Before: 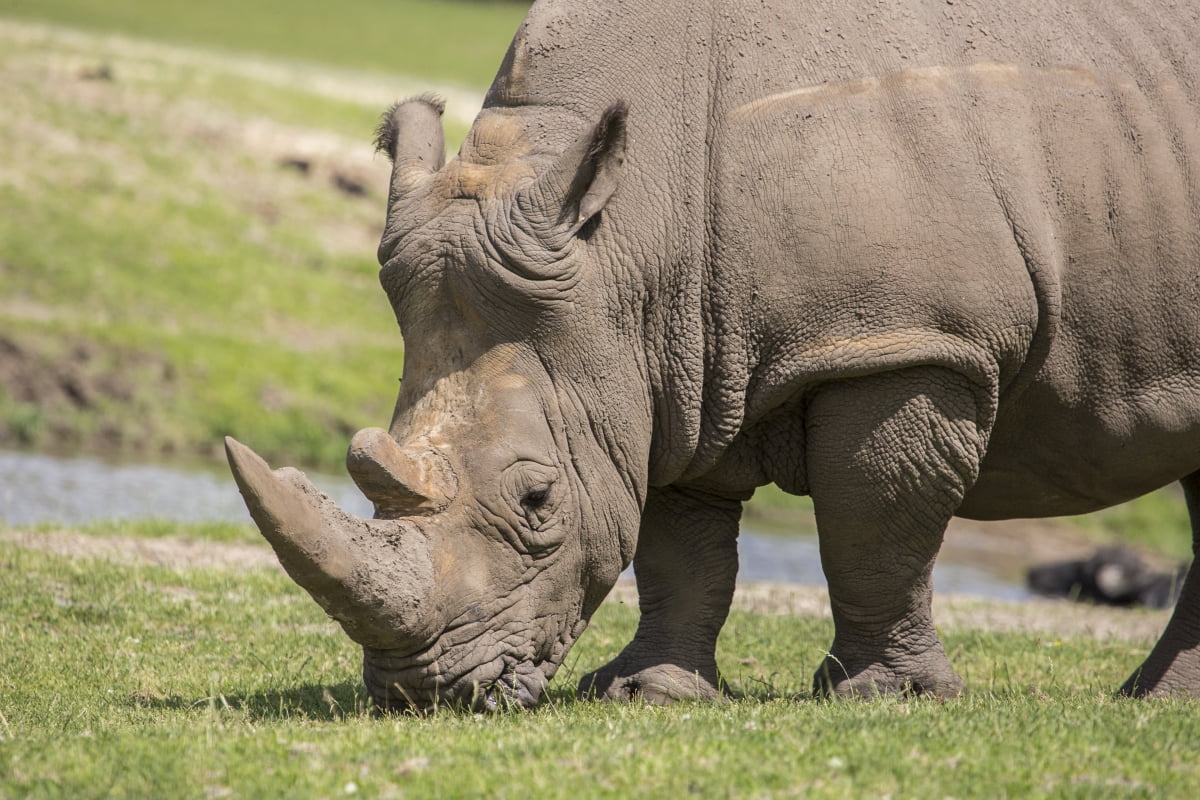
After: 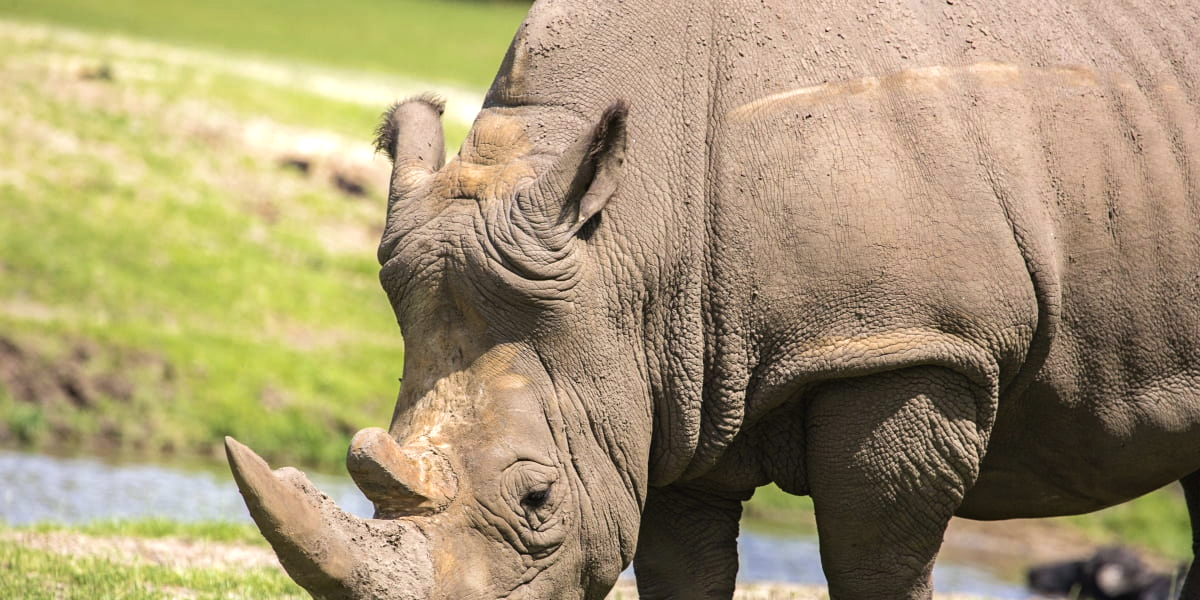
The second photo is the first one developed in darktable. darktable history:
crop: bottom 24.989%
haze removal: adaptive false
velvia: on, module defaults
tone equalizer: -8 EV -0.744 EV, -7 EV -0.678 EV, -6 EV -0.565 EV, -5 EV -0.411 EV, -3 EV 0.371 EV, -2 EV 0.6 EV, -1 EV 0.688 EV, +0 EV 0.77 EV
tone curve: curves: ch0 [(0, 0.029) (0.253, 0.237) (1, 0.945)]; ch1 [(0, 0) (0.401, 0.42) (0.442, 0.47) (0.492, 0.498) (0.511, 0.523) (0.557, 0.565) (0.66, 0.683) (1, 1)]; ch2 [(0, 0) (0.394, 0.413) (0.5, 0.5) (0.578, 0.568) (1, 1)], preserve colors none
